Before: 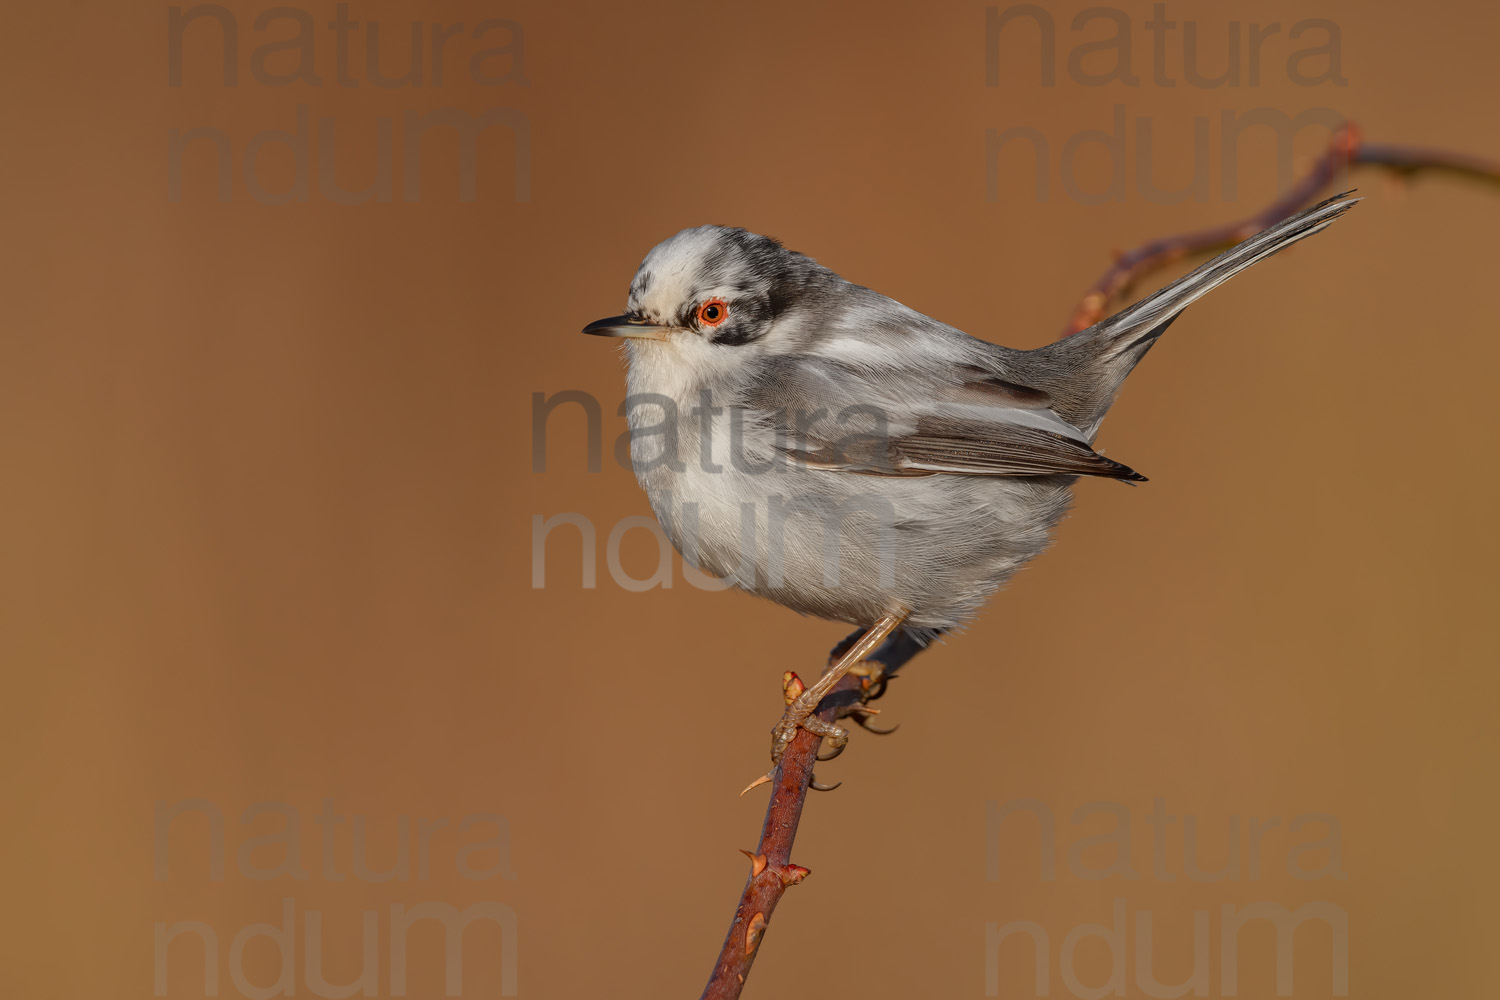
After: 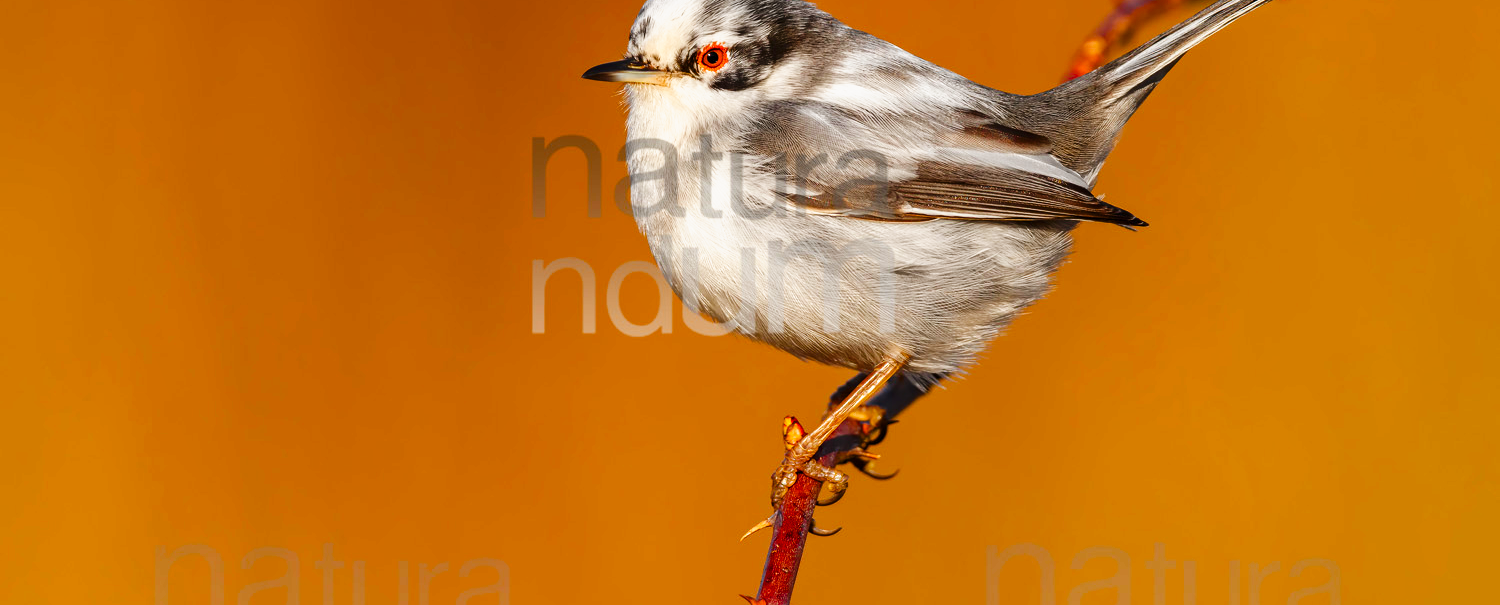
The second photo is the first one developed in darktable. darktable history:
tone curve: curves: ch0 [(0, 0) (0.187, 0.12) (0.384, 0.363) (0.618, 0.698) (0.754, 0.857) (0.875, 0.956) (1, 0.987)]; ch1 [(0, 0) (0.402, 0.36) (0.476, 0.466) (0.501, 0.501) (0.518, 0.514) (0.564, 0.608) (0.614, 0.664) (0.692, 0.744) (1, 1)]; ch2 [(0, 0) (0.435, 0.412) (0.483, 0.481) (0.503, 0.503) (0.522, 0.535) (0.563, 0.601) (0.627, 0.699) (0.699, 0.753) (0.997, 0.858)], preserve colors none
exposure: black level correction 0.001, exposure 0.499 EV, compensate highlight preservation false
color balance rgb: perceptual saturation grading › global saturation 34.789%, perceptual saturation grading › highlights -24.942%, perceptual saturation grading › shadows 49.523%
crop and rotate: top 25.513%, bottom 13.924%
tone equalizer: on, module defaults
